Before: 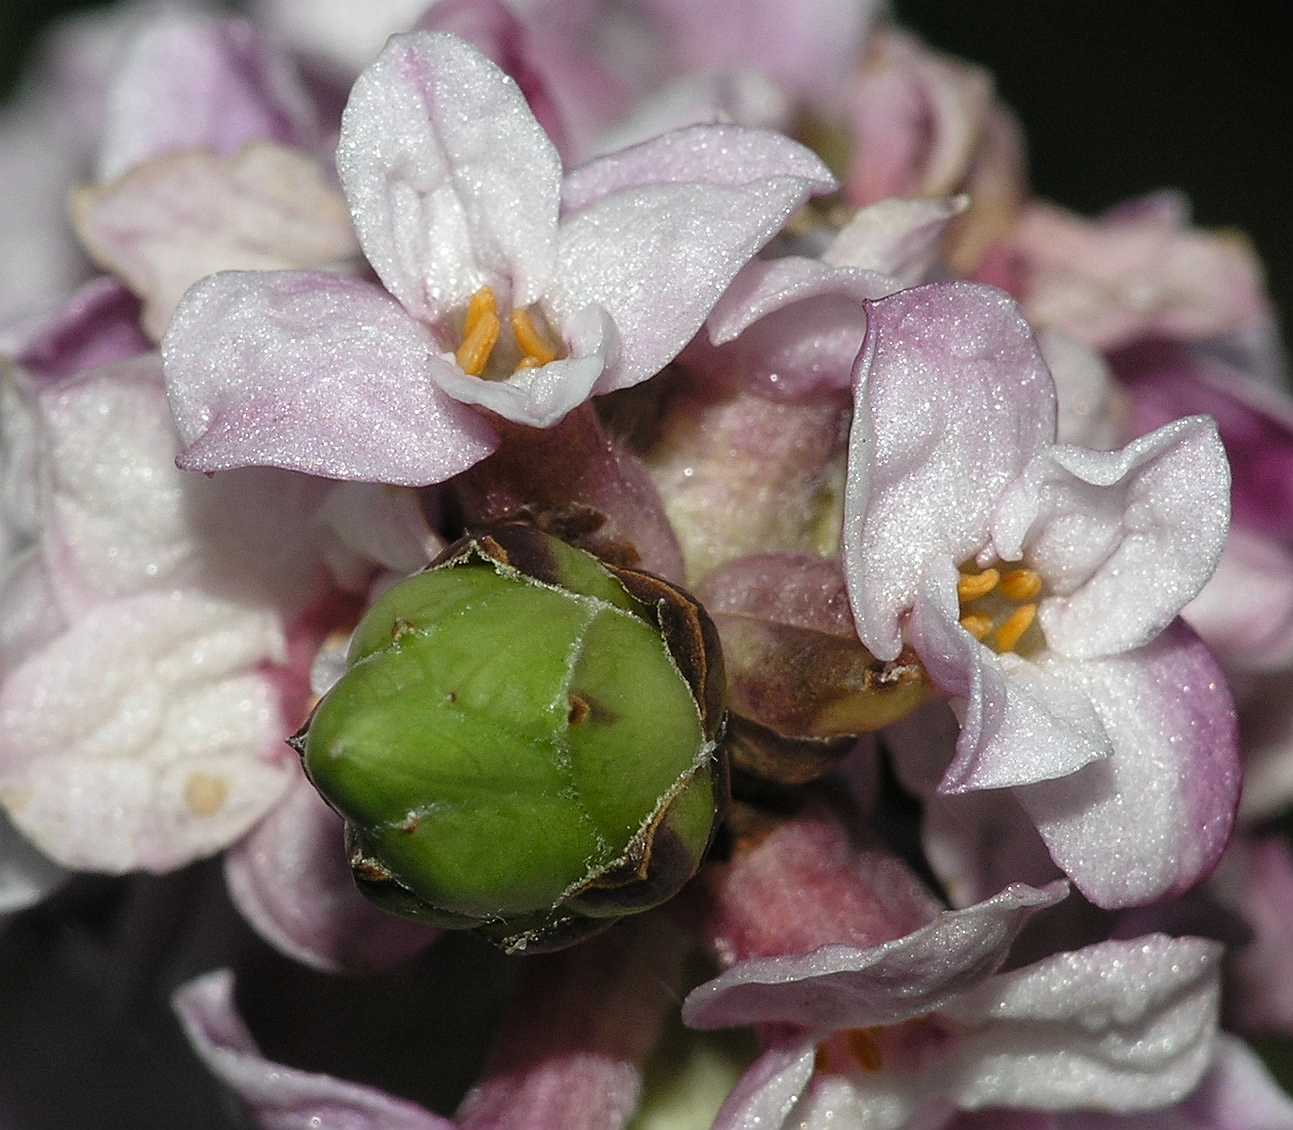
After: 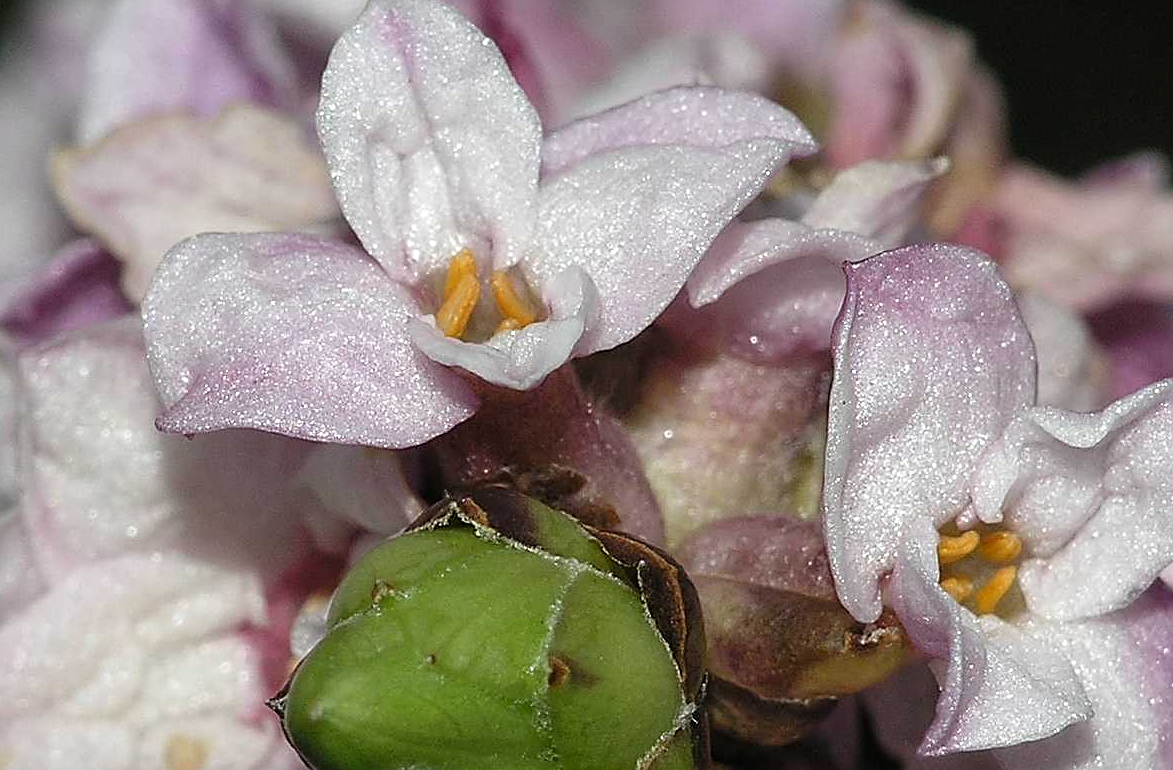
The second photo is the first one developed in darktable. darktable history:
sharpen: on, module defaults
crop: left 1.607%, top 3.44%, right 7.647%, bottom 28.417%
